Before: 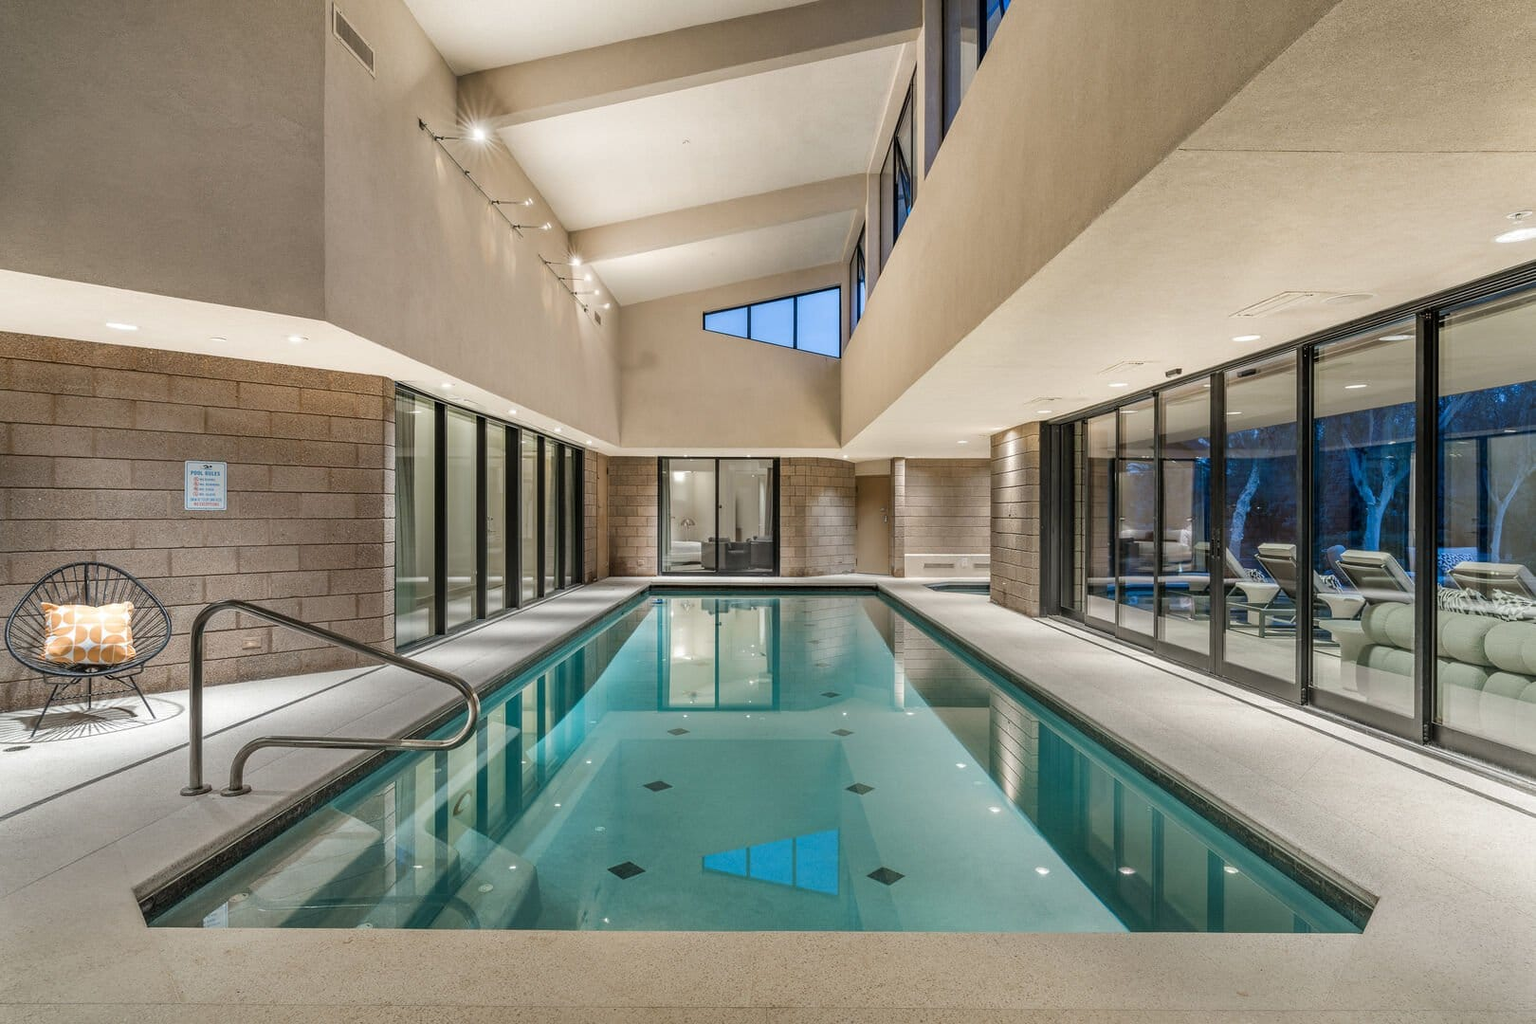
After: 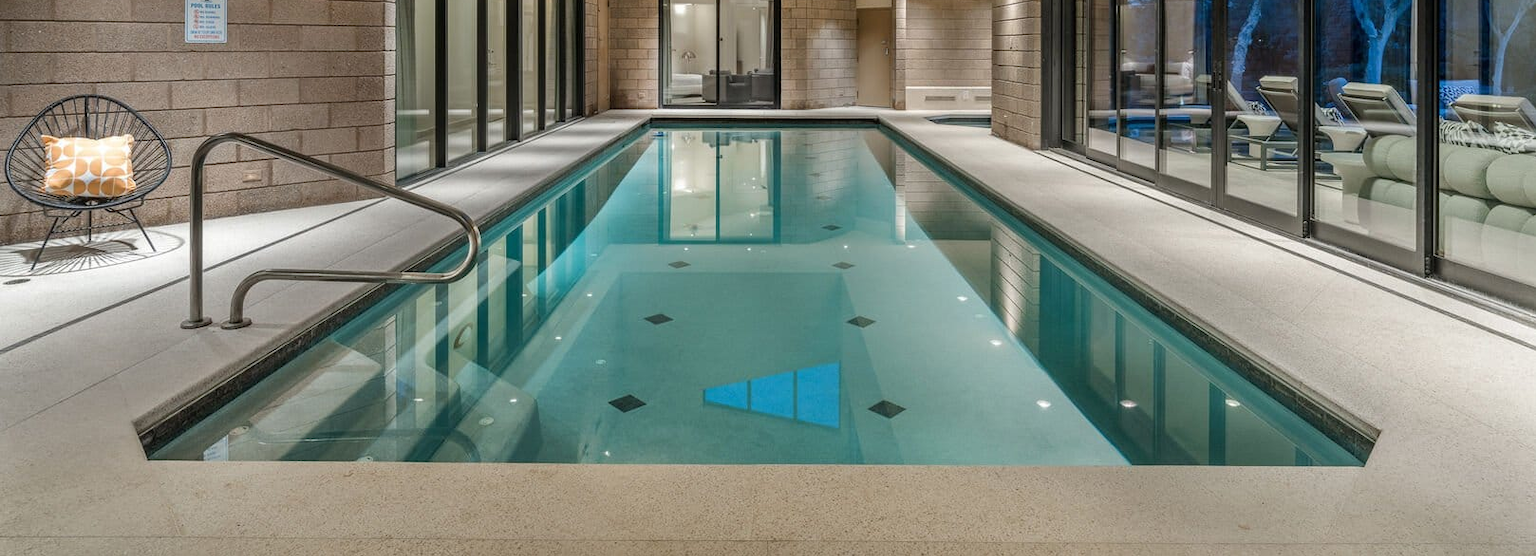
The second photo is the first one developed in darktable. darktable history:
crop and rotate: top 45.681%, right 0.064%
